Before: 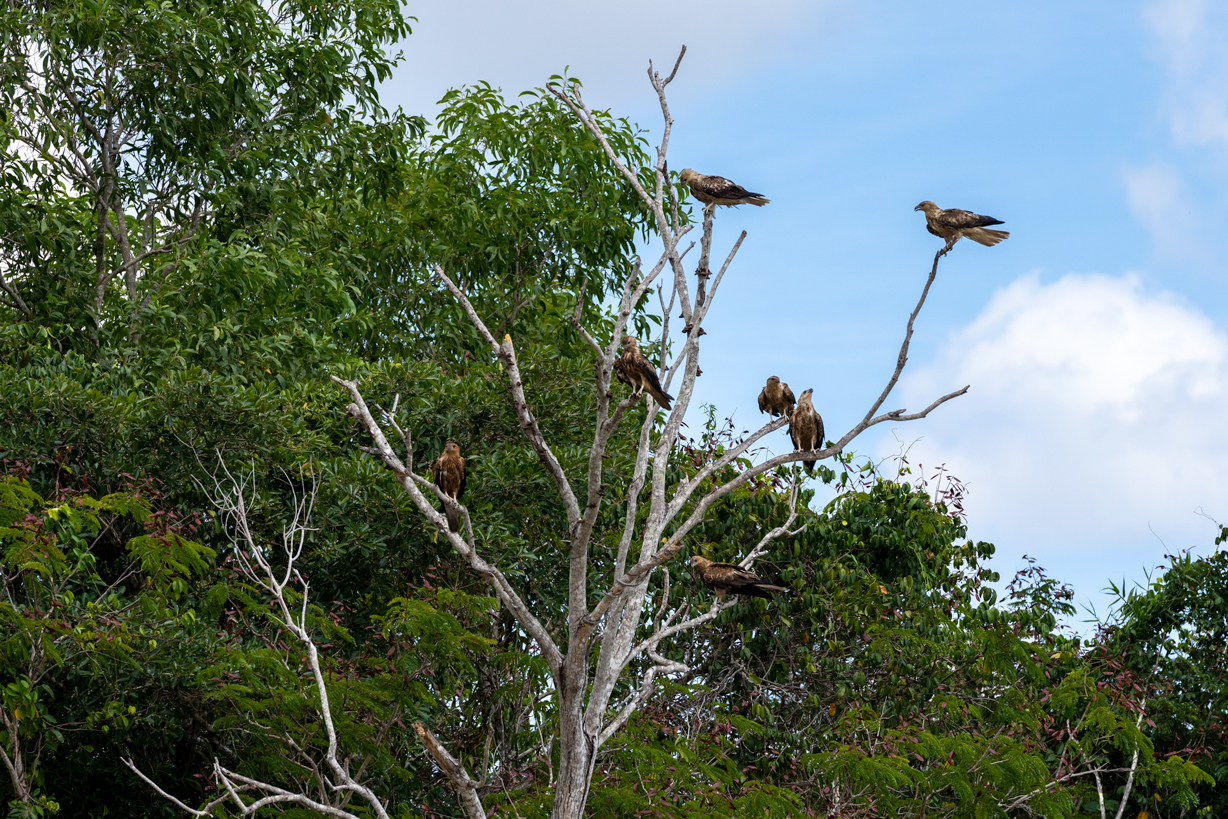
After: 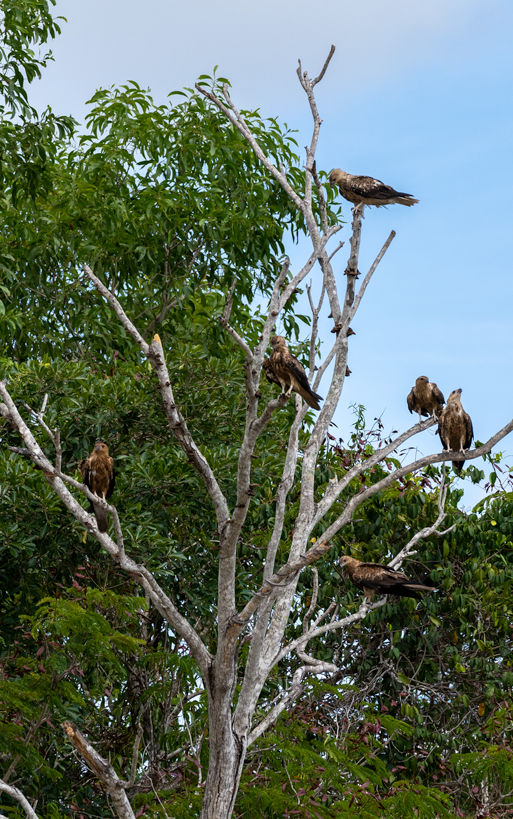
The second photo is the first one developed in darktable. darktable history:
crop: left 28.609%, right 29.539%
